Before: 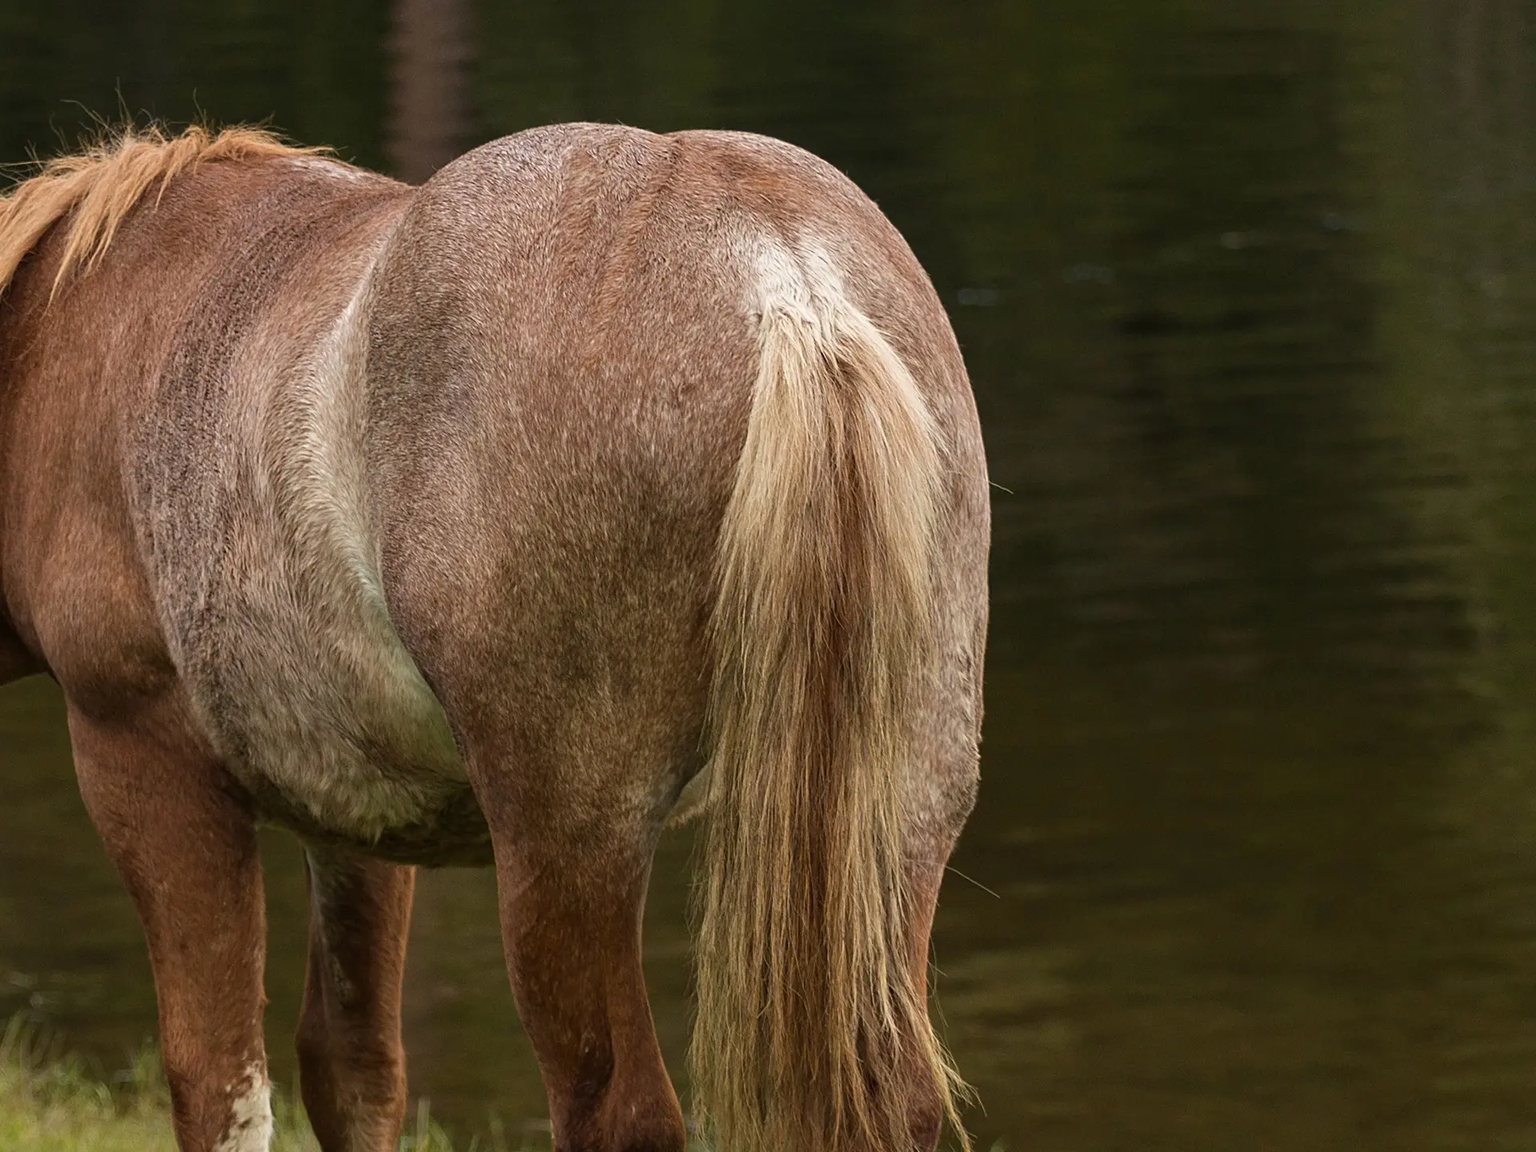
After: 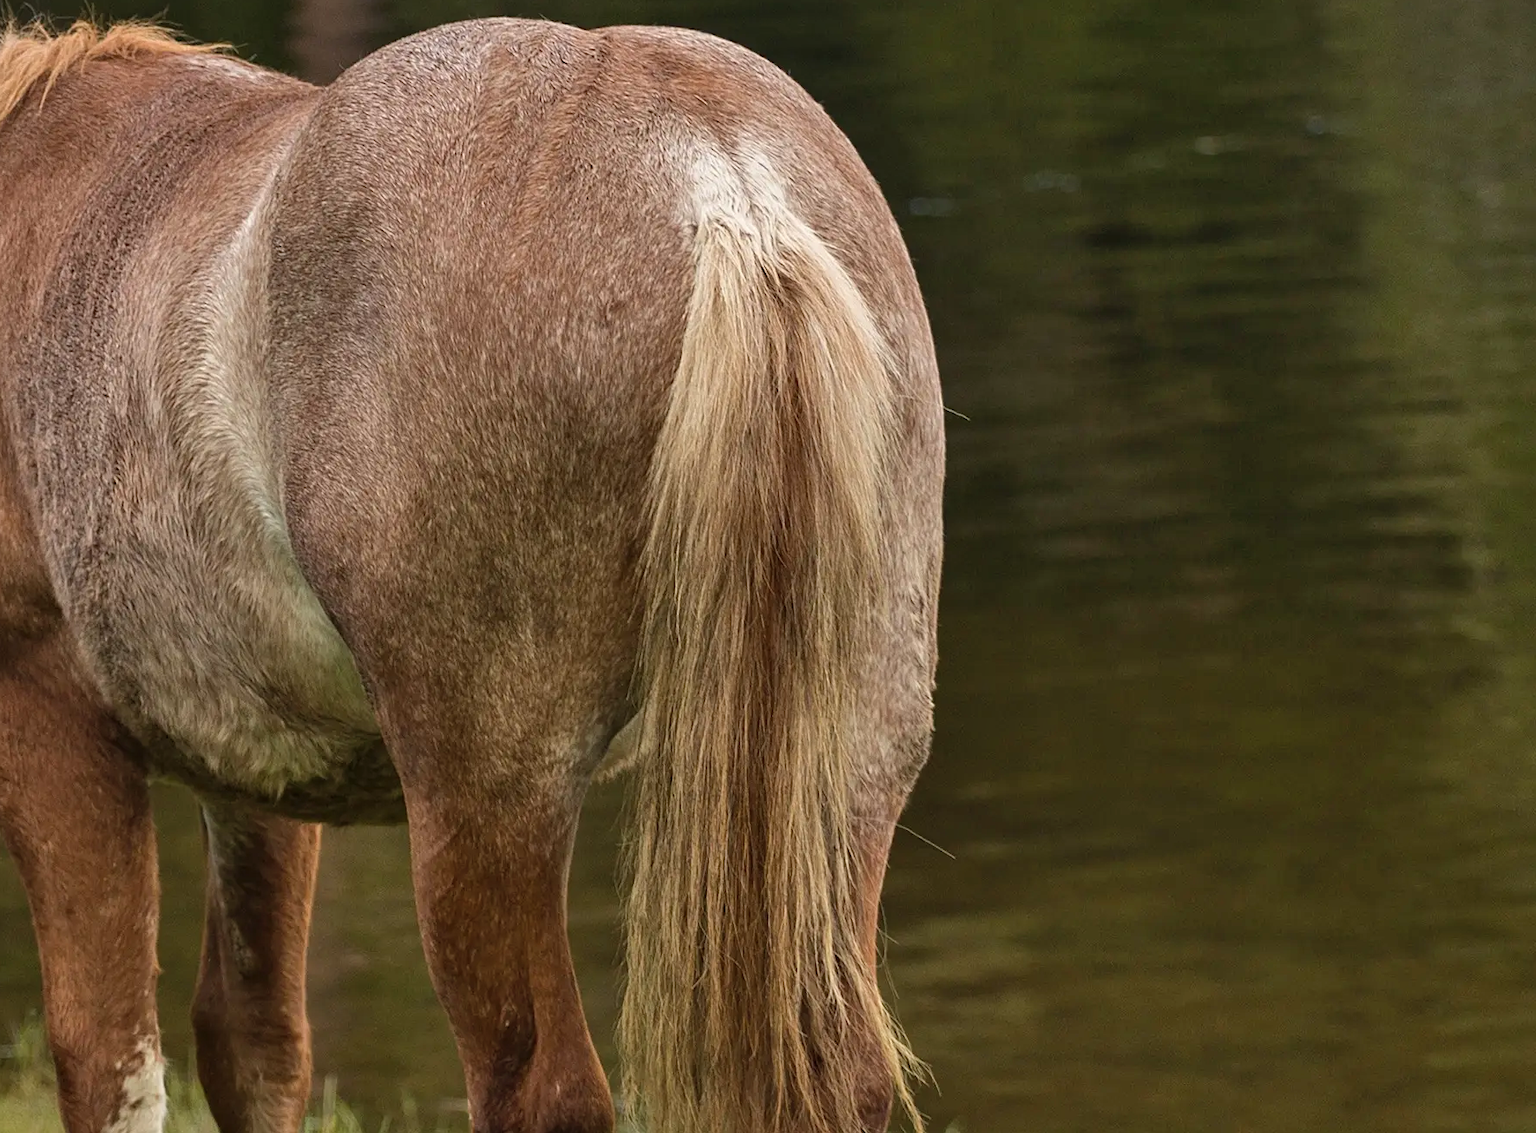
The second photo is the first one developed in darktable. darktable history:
shadows and highlights: soften with gaussian
crop and rotate: left 7.803%, top 9.24%
